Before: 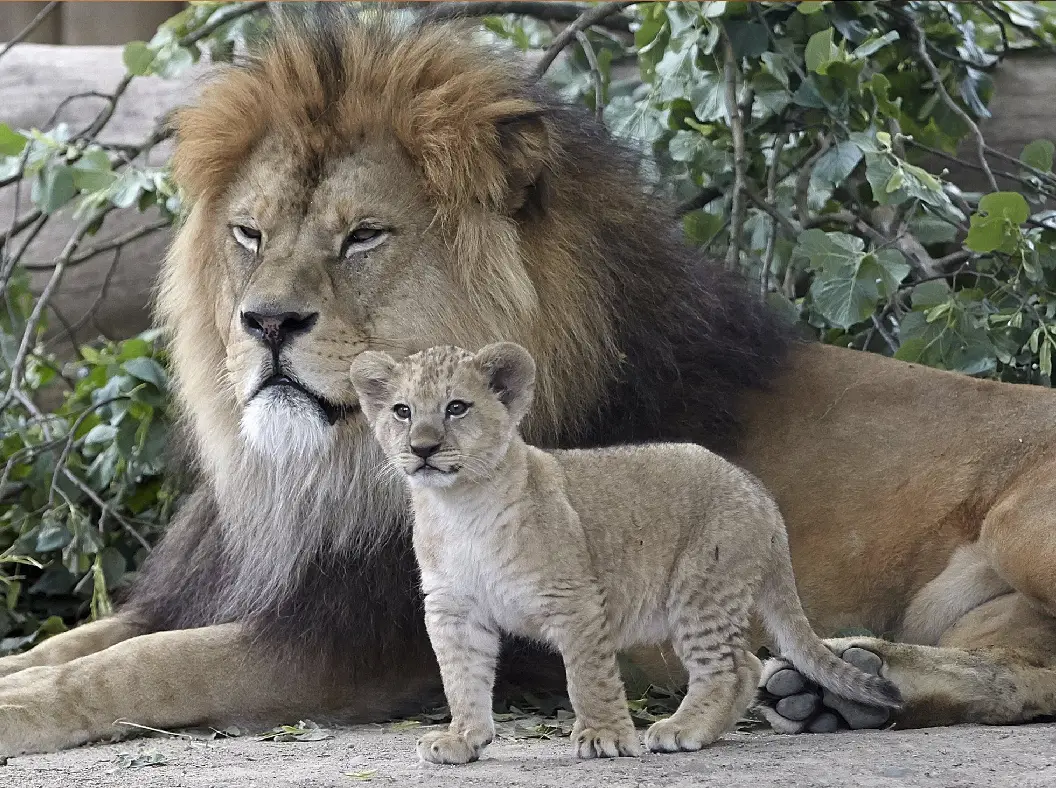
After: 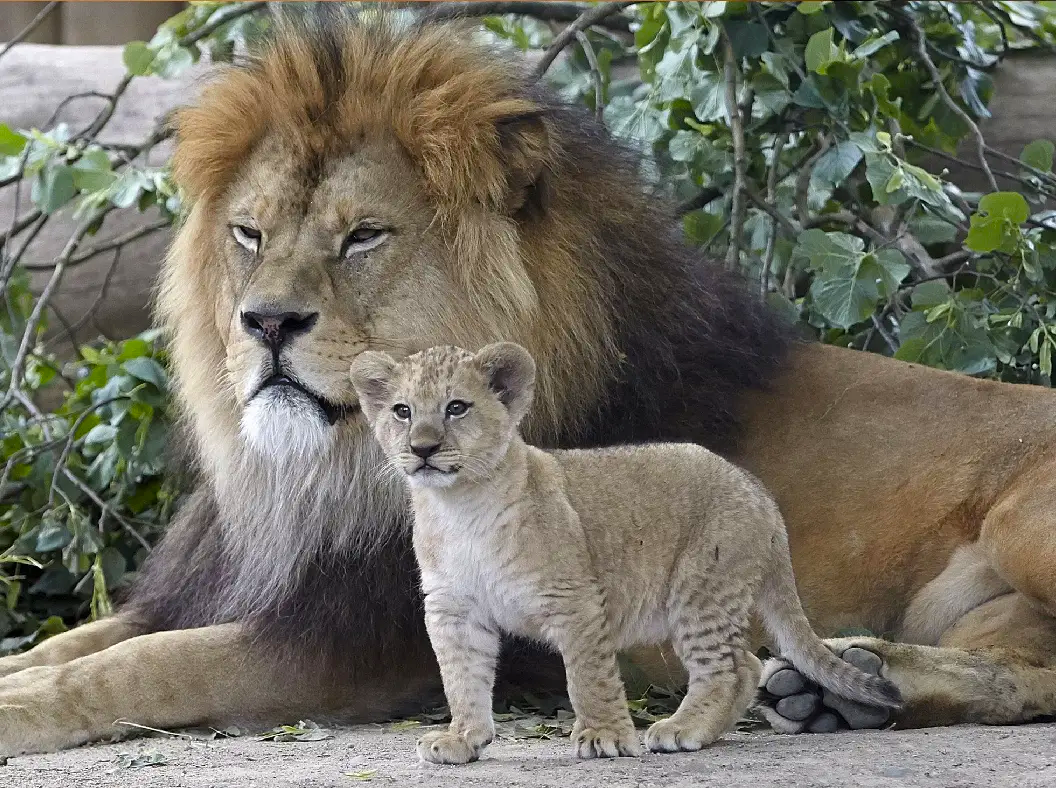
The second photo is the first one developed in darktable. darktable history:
color balance rgb: perceptual saturation grading › global saturation 29.964%
